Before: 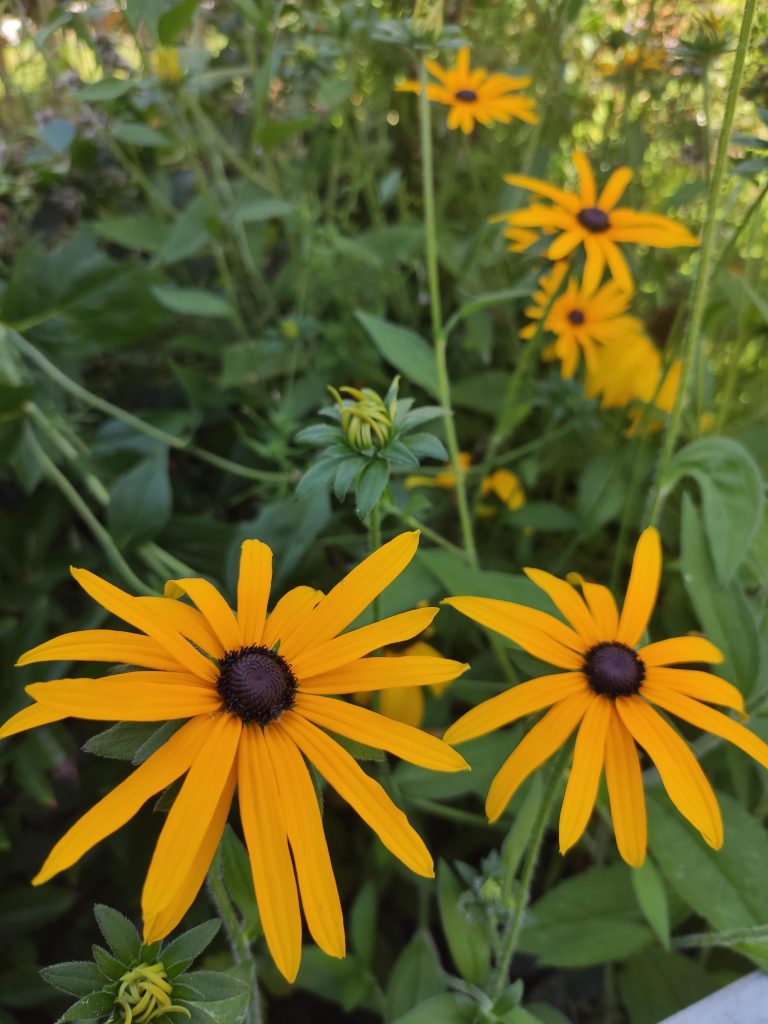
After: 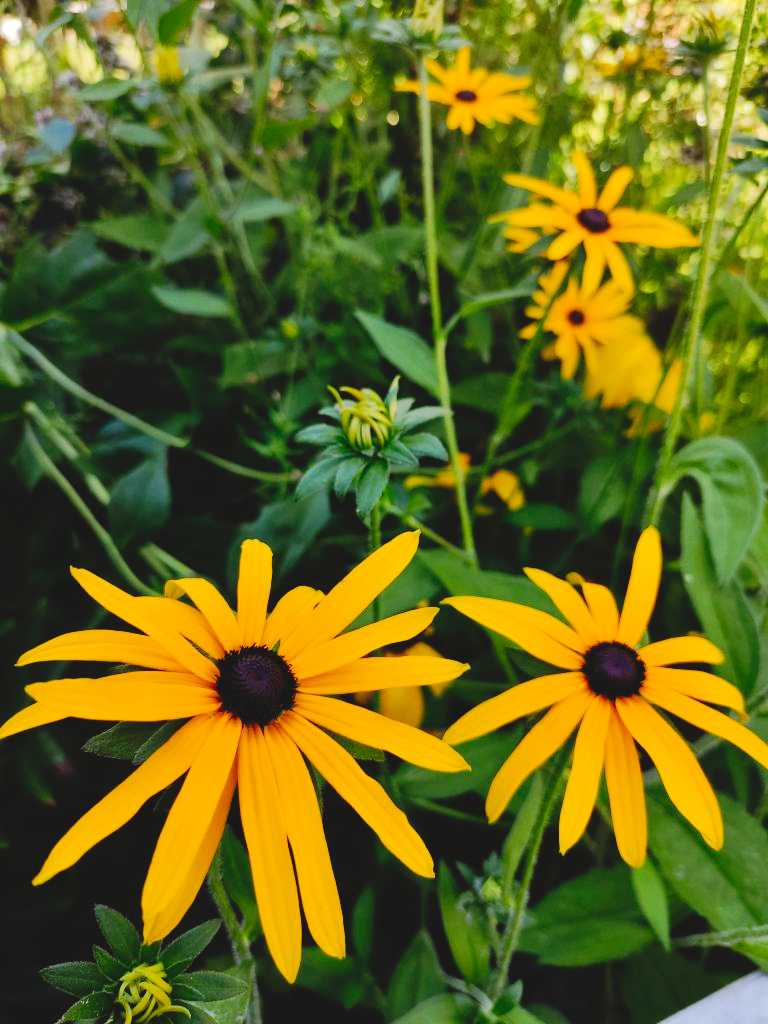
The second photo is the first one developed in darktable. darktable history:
tone curve: curves: ch0 [(0, 0) (0.003, 0.075) (0.011, 0.079) (0.025, 0.079) (0.044, 0.082) (0.069, 0.085) (0.1, 0.089) (0.136, 0.096) (0.177, 0.105) (0.224, 0.14) (0.277, 0.202) (0.335, 0.304) (0.399, 0.417) (0.468, 0.521) (0.543, 0.636) (0.623, 0.726) (0.709, 0.801) (0.801, 0.878) (0.898, 0.927) (1, 1)], preserve colors none
shadows and highlights: shadows 12, white point adjustment 1.2, highlights -0.36, soften with gaussian
